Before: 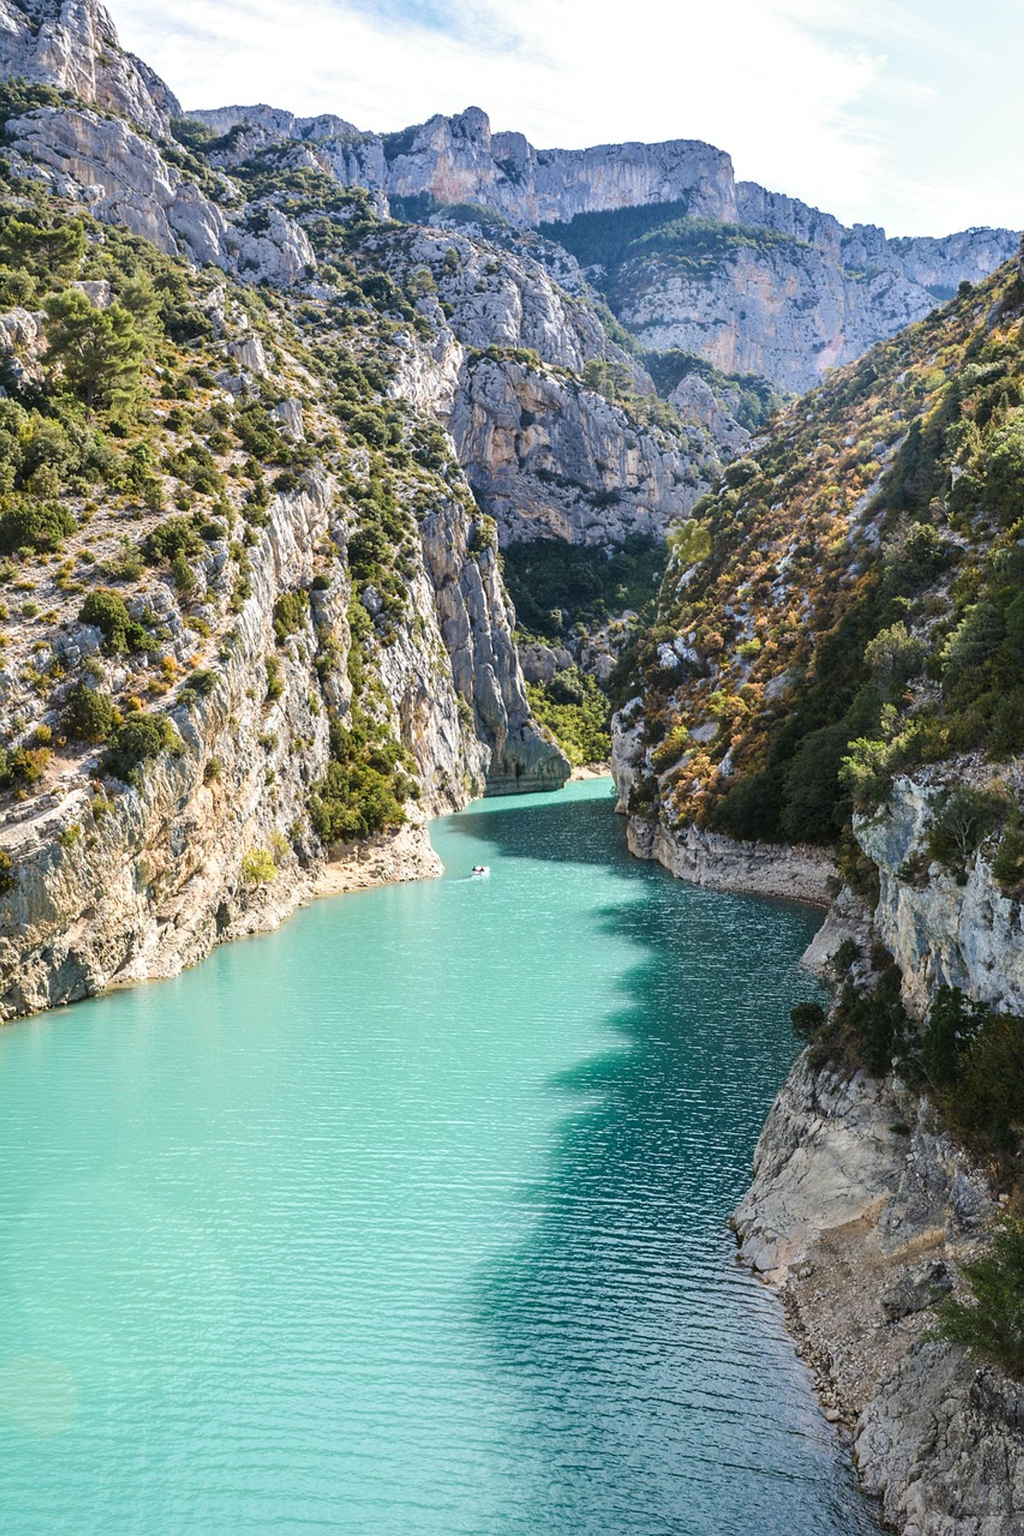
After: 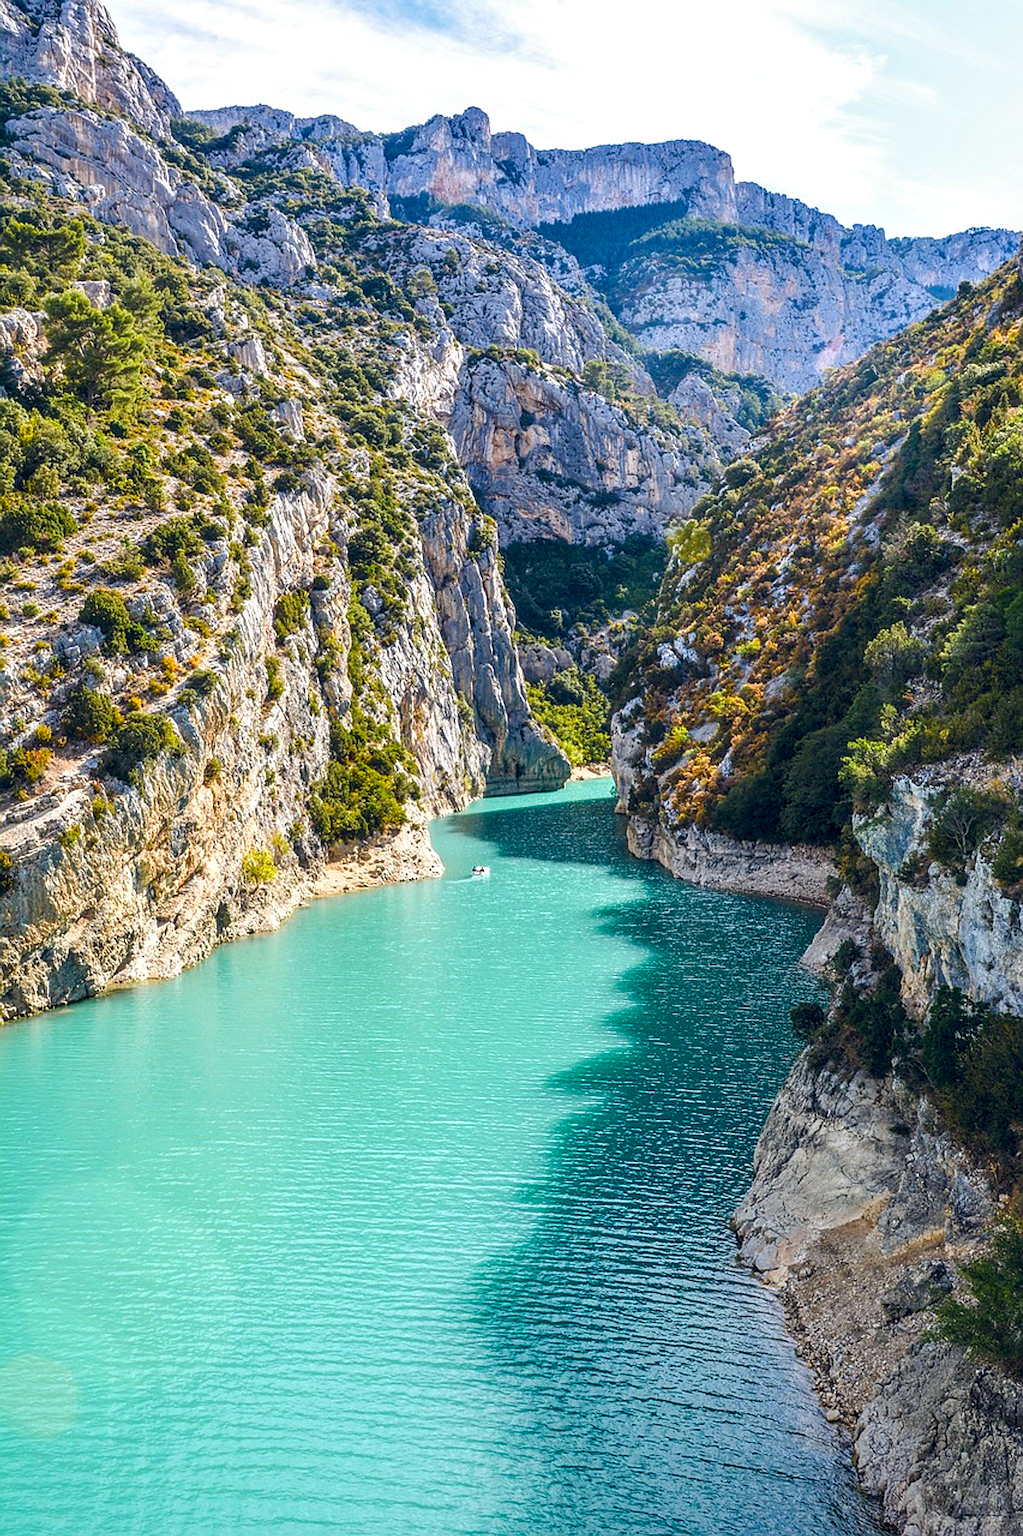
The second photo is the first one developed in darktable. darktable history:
color balance rgb: global offset › chroma 0.105%, global offset › hue 254.01°, perceptual saturation grading › global saturation 35.857%, perceptual saturation grading › shadows 34.674%
sharpen: on, module defaults
local contrast: on, module defaults
